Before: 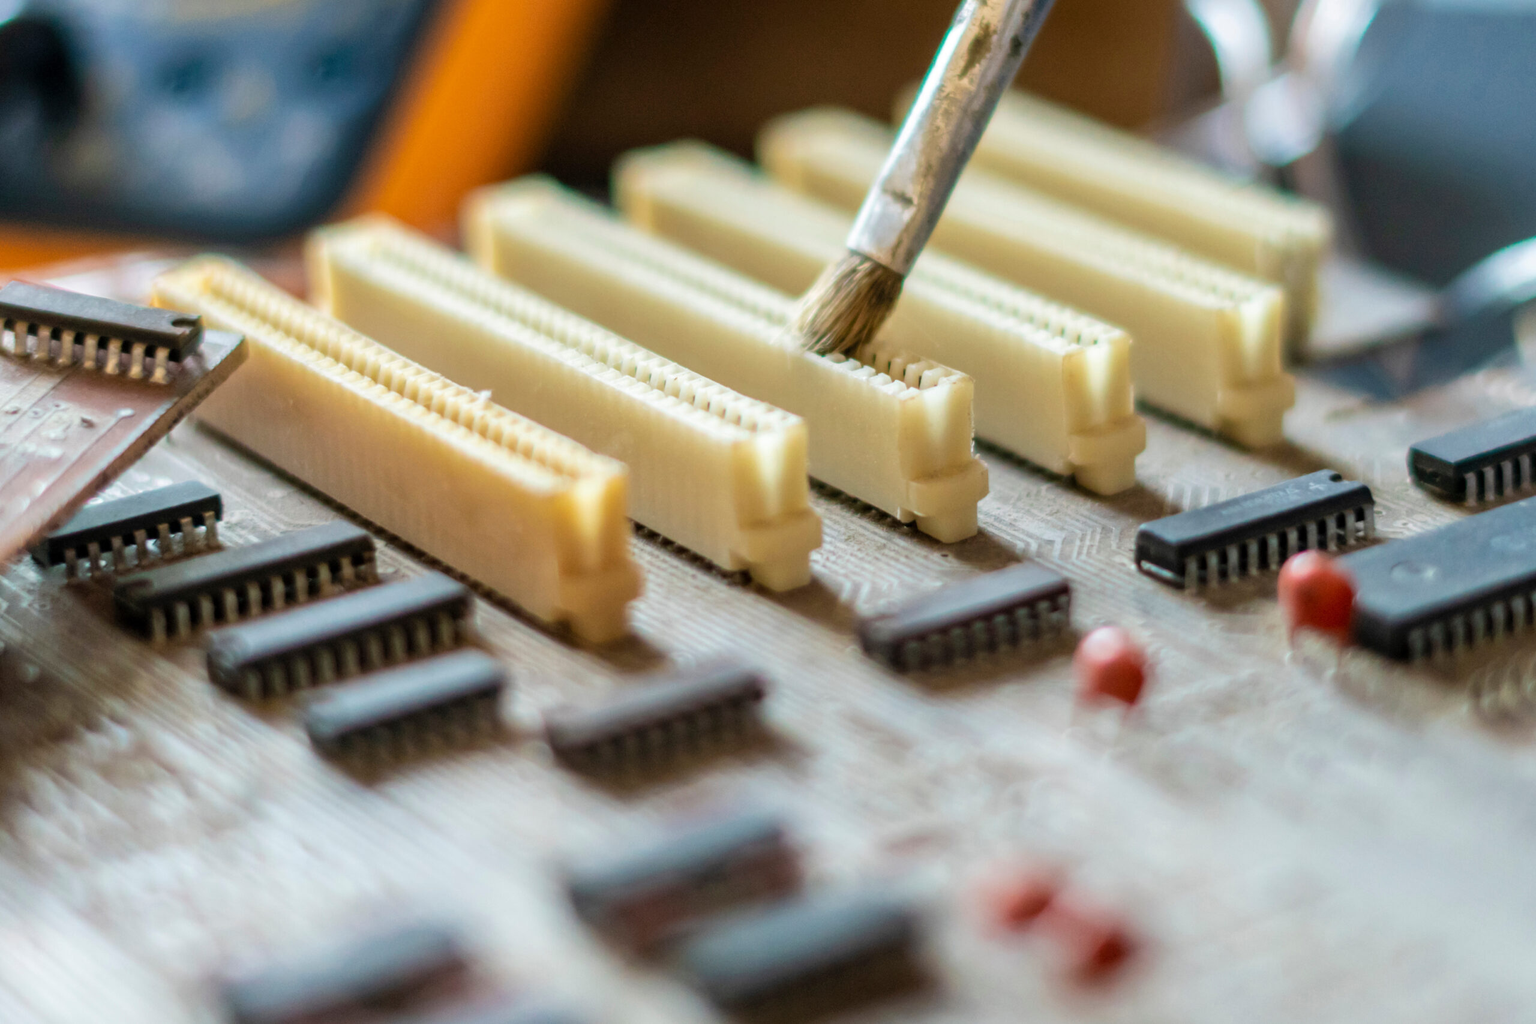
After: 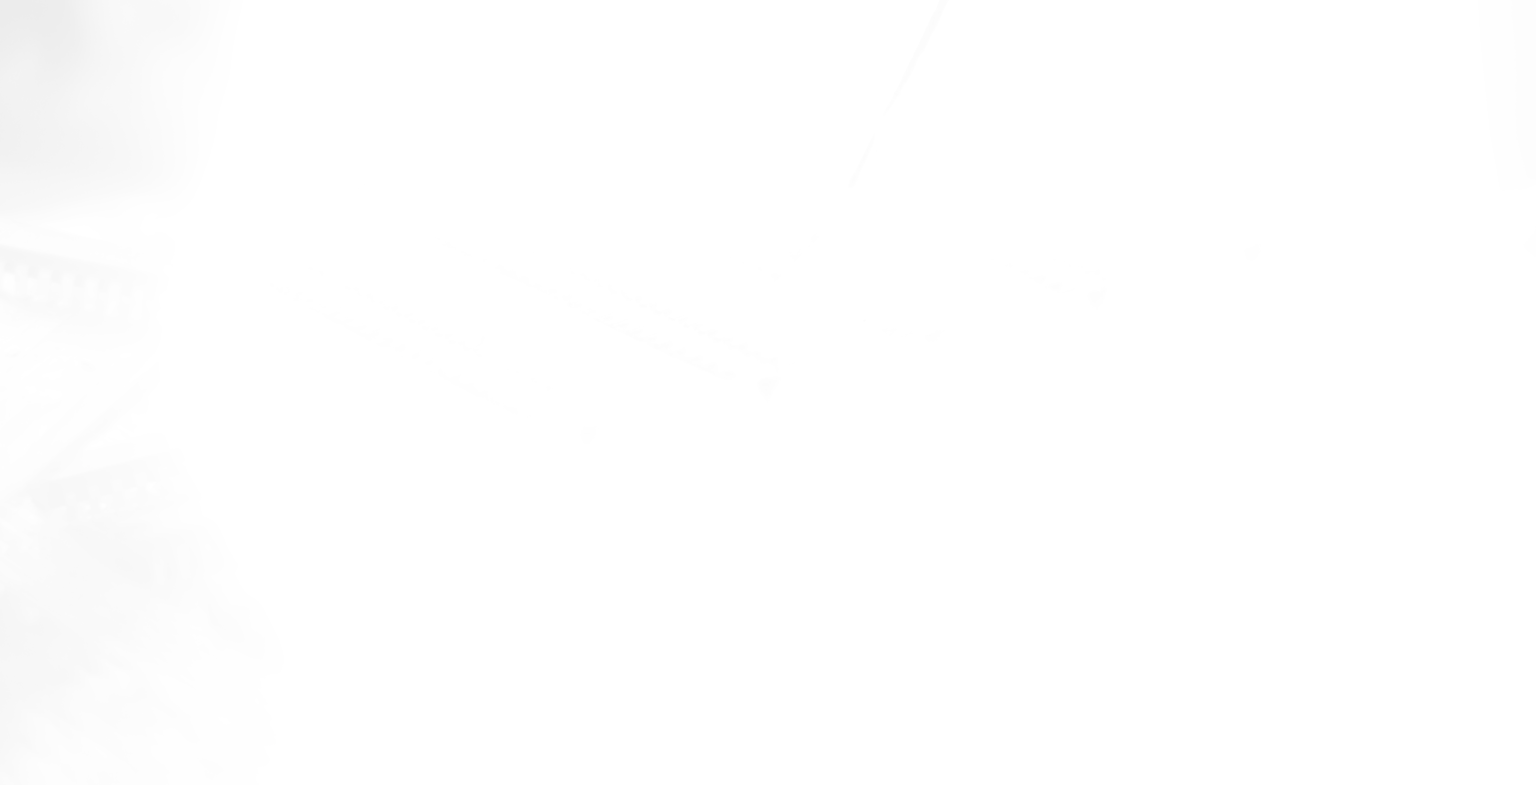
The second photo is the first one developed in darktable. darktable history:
bloom: size 85%, threshold 5%, strength 85%
monochrome: size 3.1
exposure: exposure 0.178 EV, compensate exposure bias true, compensate highlight preservation false
crop: top 5.667%, bottom 17.637%
